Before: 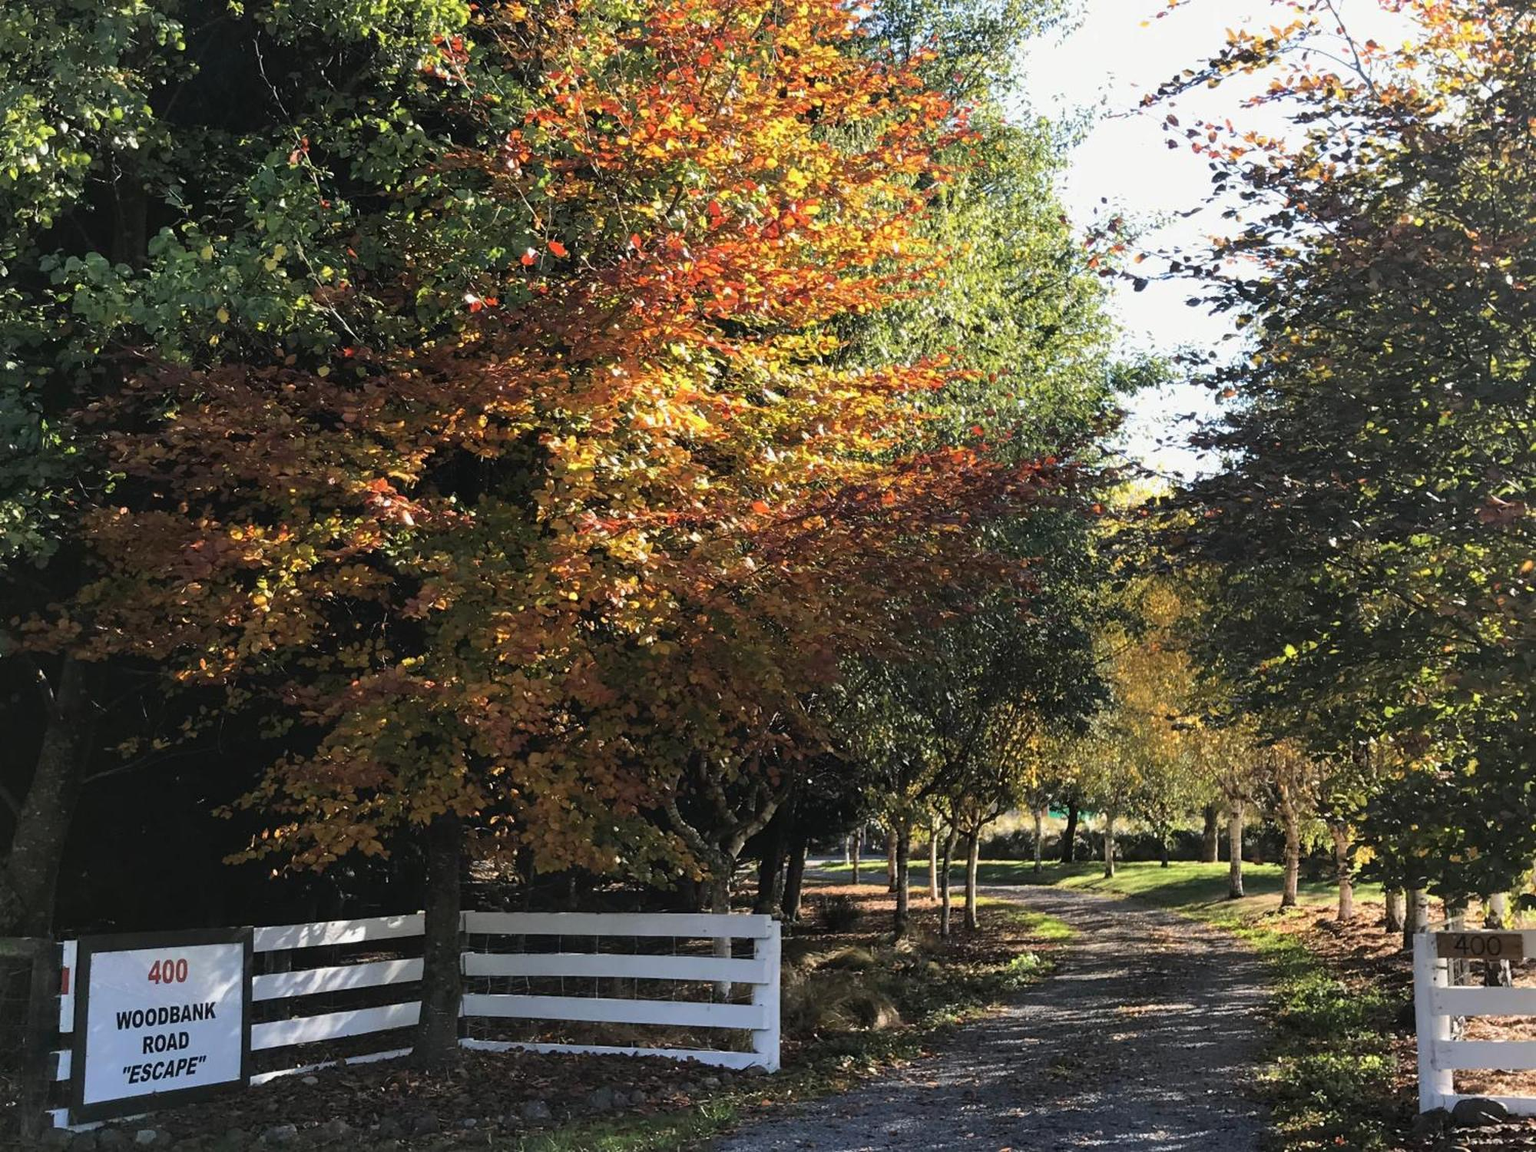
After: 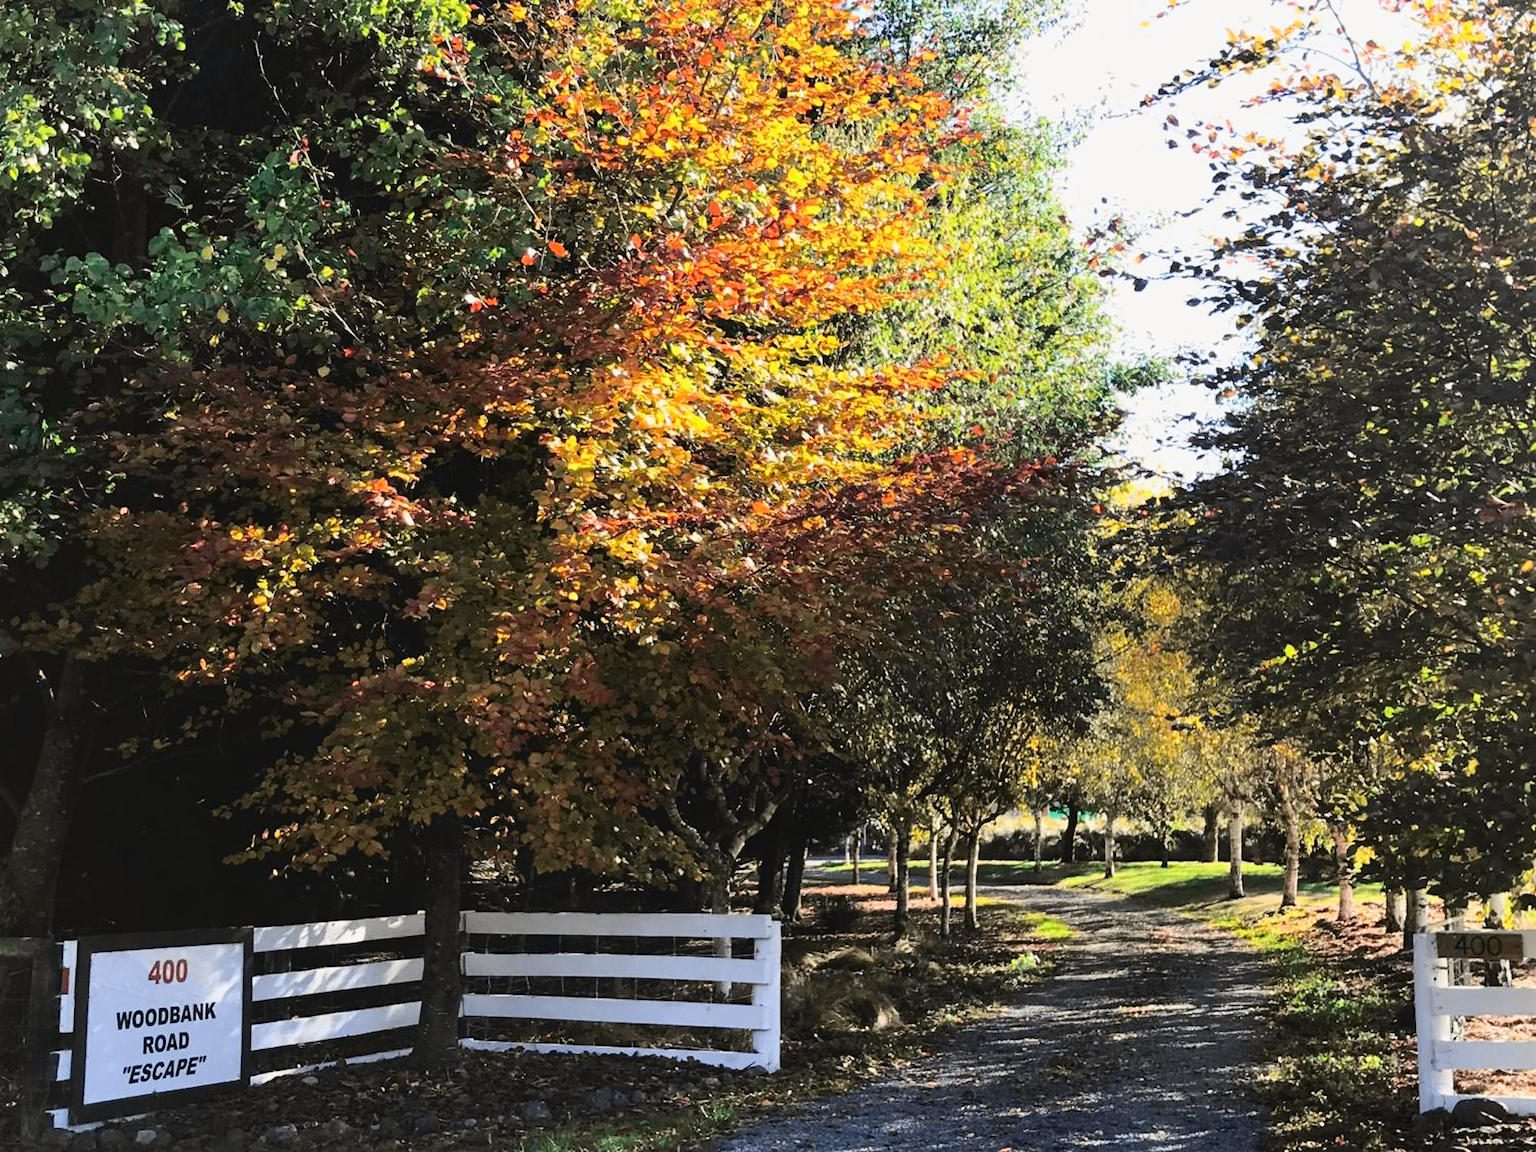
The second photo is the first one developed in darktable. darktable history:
tone curve: curves: ch0 [(0, 0.023) (0.103, 0.087) (0.277, 0.28) (0.46, 0.554) (0.569, 0.68) (0.735, 0.843) (0.994, 0.984)]; ch1 [(0, 0) (0.324, 0.285) (0.456, 0.438) (0.488, 0.497) (0.512, 0.503) (0.535, 0.535) (0.599, 0.606) (0.715, 0.738) (1, 1)]; ch2 [(0, 0) (0.369, 0.388) (0.449, 0.431) (0.478, 0.471) (0.502, 0.503) (0.55, 0.553) (0.603, 0.602) (0.656, 0.713) (1, 1)], color space Lab, independent channels, preserve colors none
